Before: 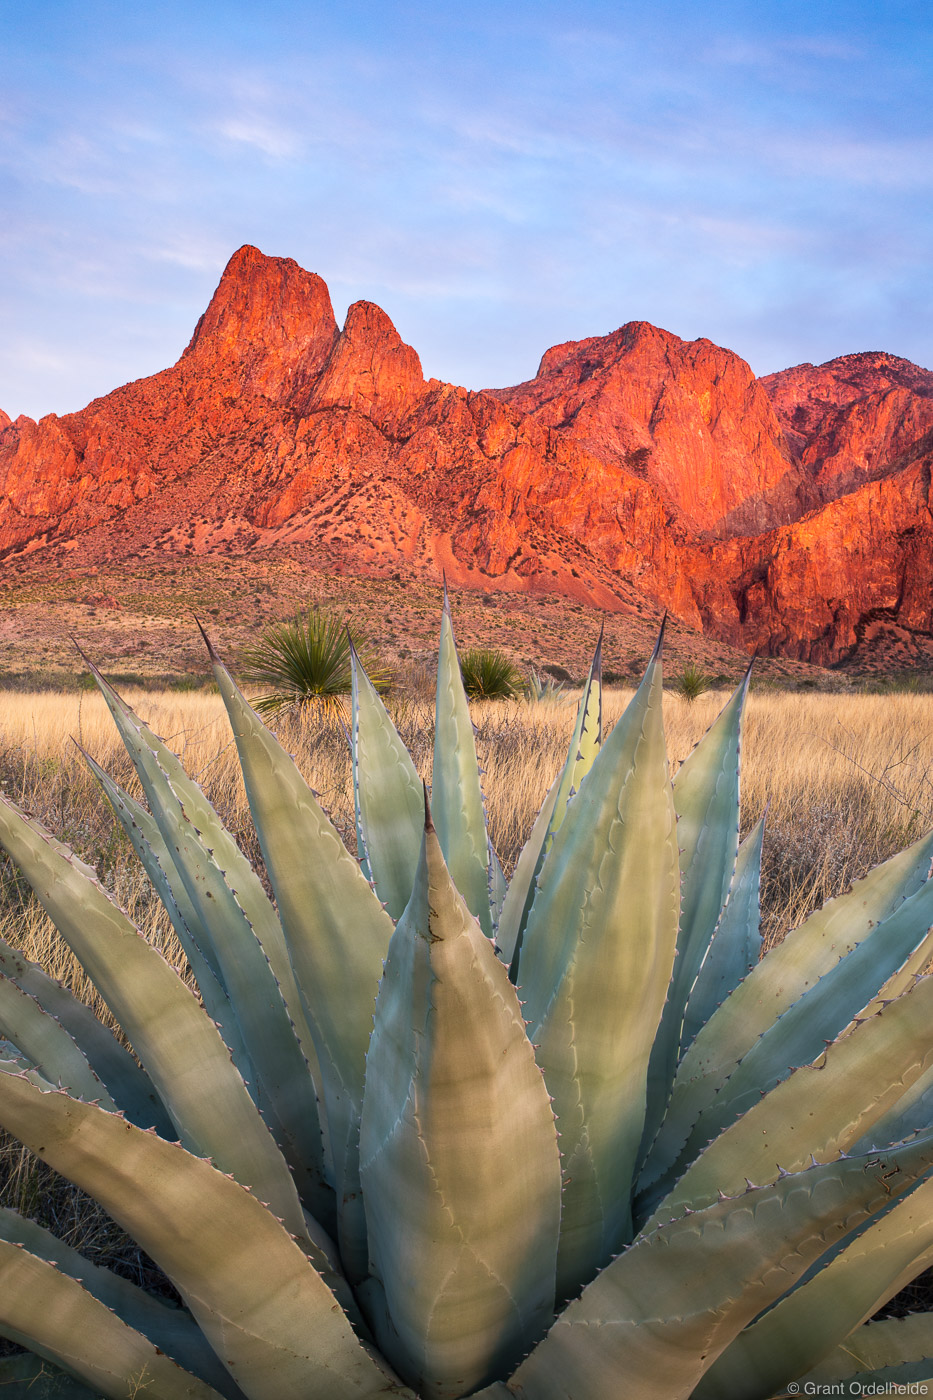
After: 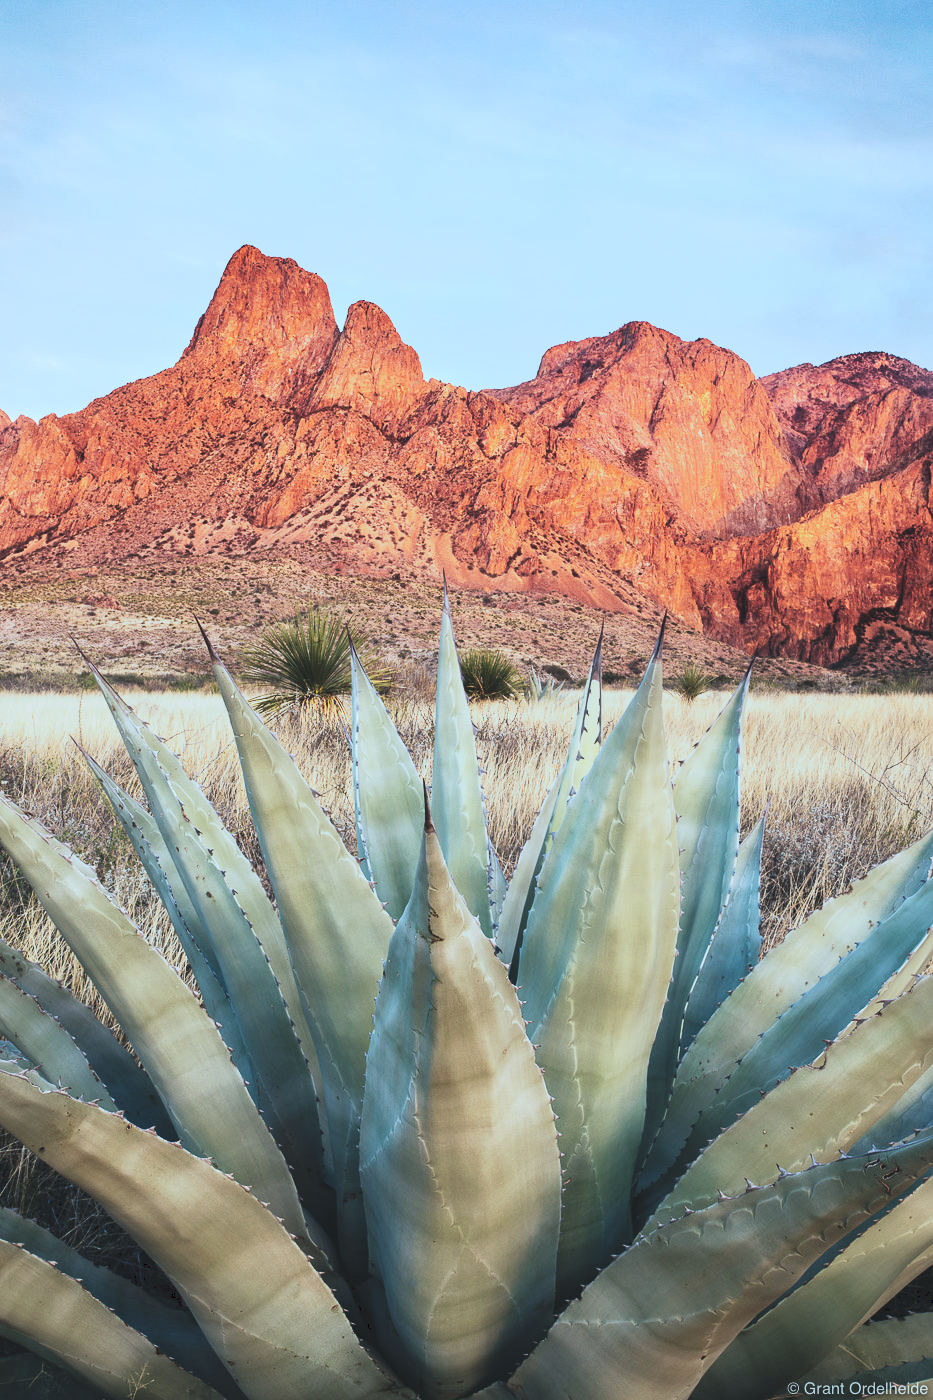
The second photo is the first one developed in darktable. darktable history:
color correction: highlights a* -12.64, highlights b* -18.1, saturation 0.7
tone curve: curves: ch0 [(0, 0) (0.003, 0.108) (0.011, 0.113) (0.025, 0.113) (0.044, 0.121) (0.069, 0.132) (0.1, 0.145) (0.136, 0.158) (0.177, 0.182) (0.224, 0.215) (0.277, 0.27) (0.335, 0.341) (0.399, 0.424) (0.468, 0.528) (0.543, 0.622) (0.623, 0.721) (0.709, 0.79) (0.801, 0.846) (0.898, 0.871) (1, 1)], preserve colors none
levels: levels [0, 0.476, 0.951]
